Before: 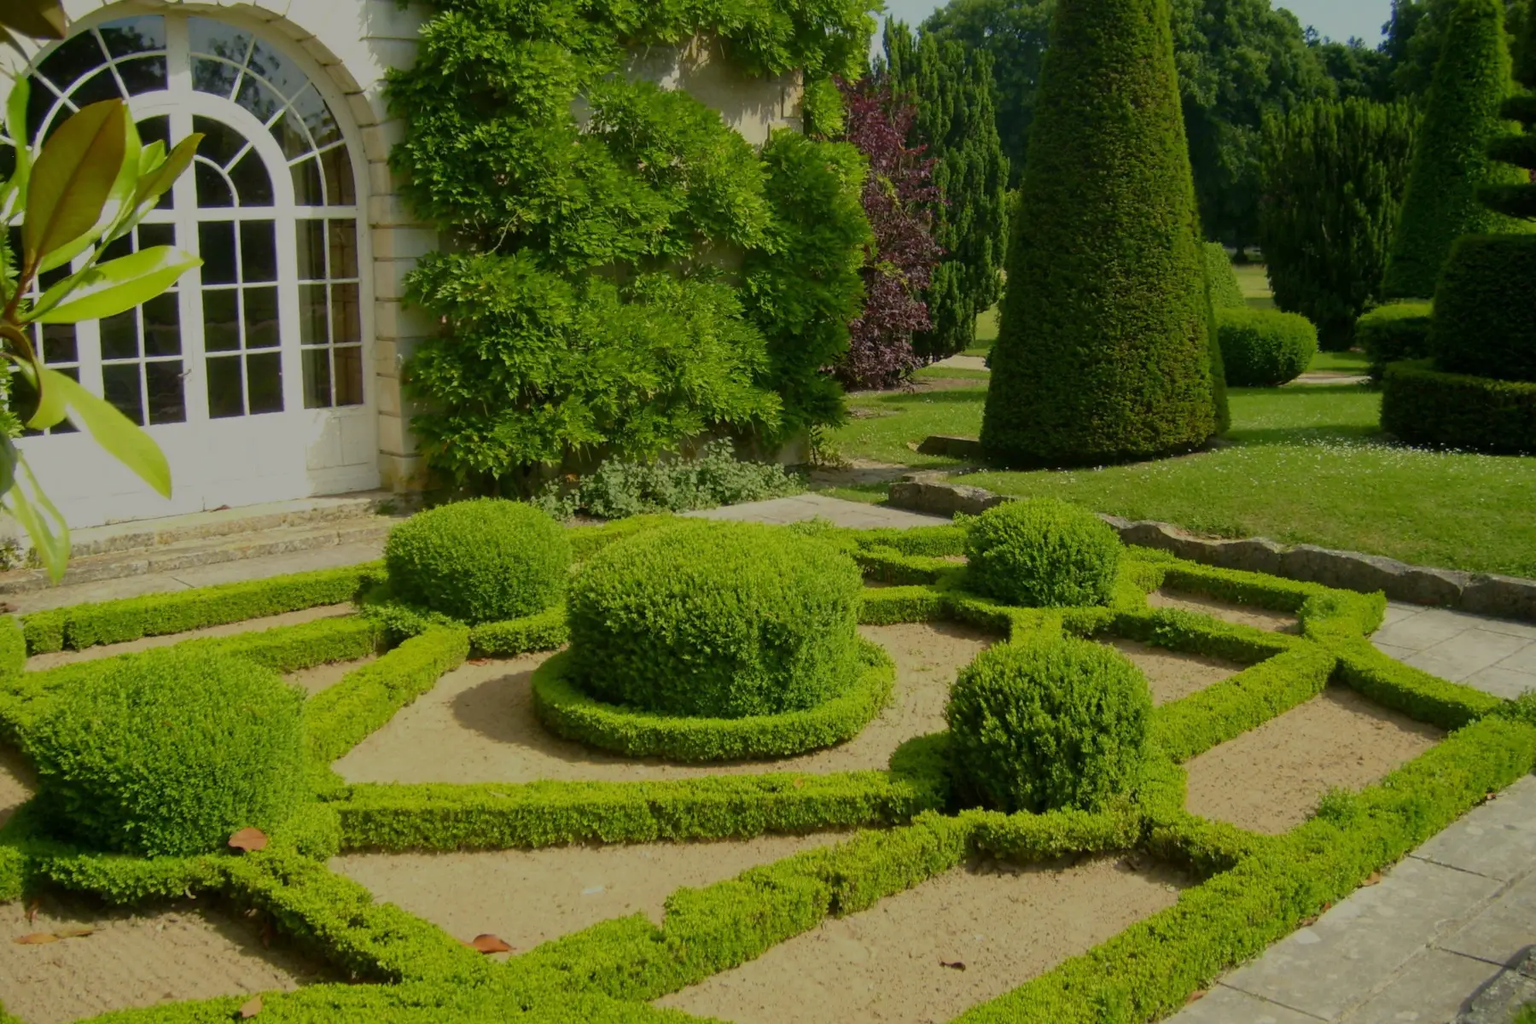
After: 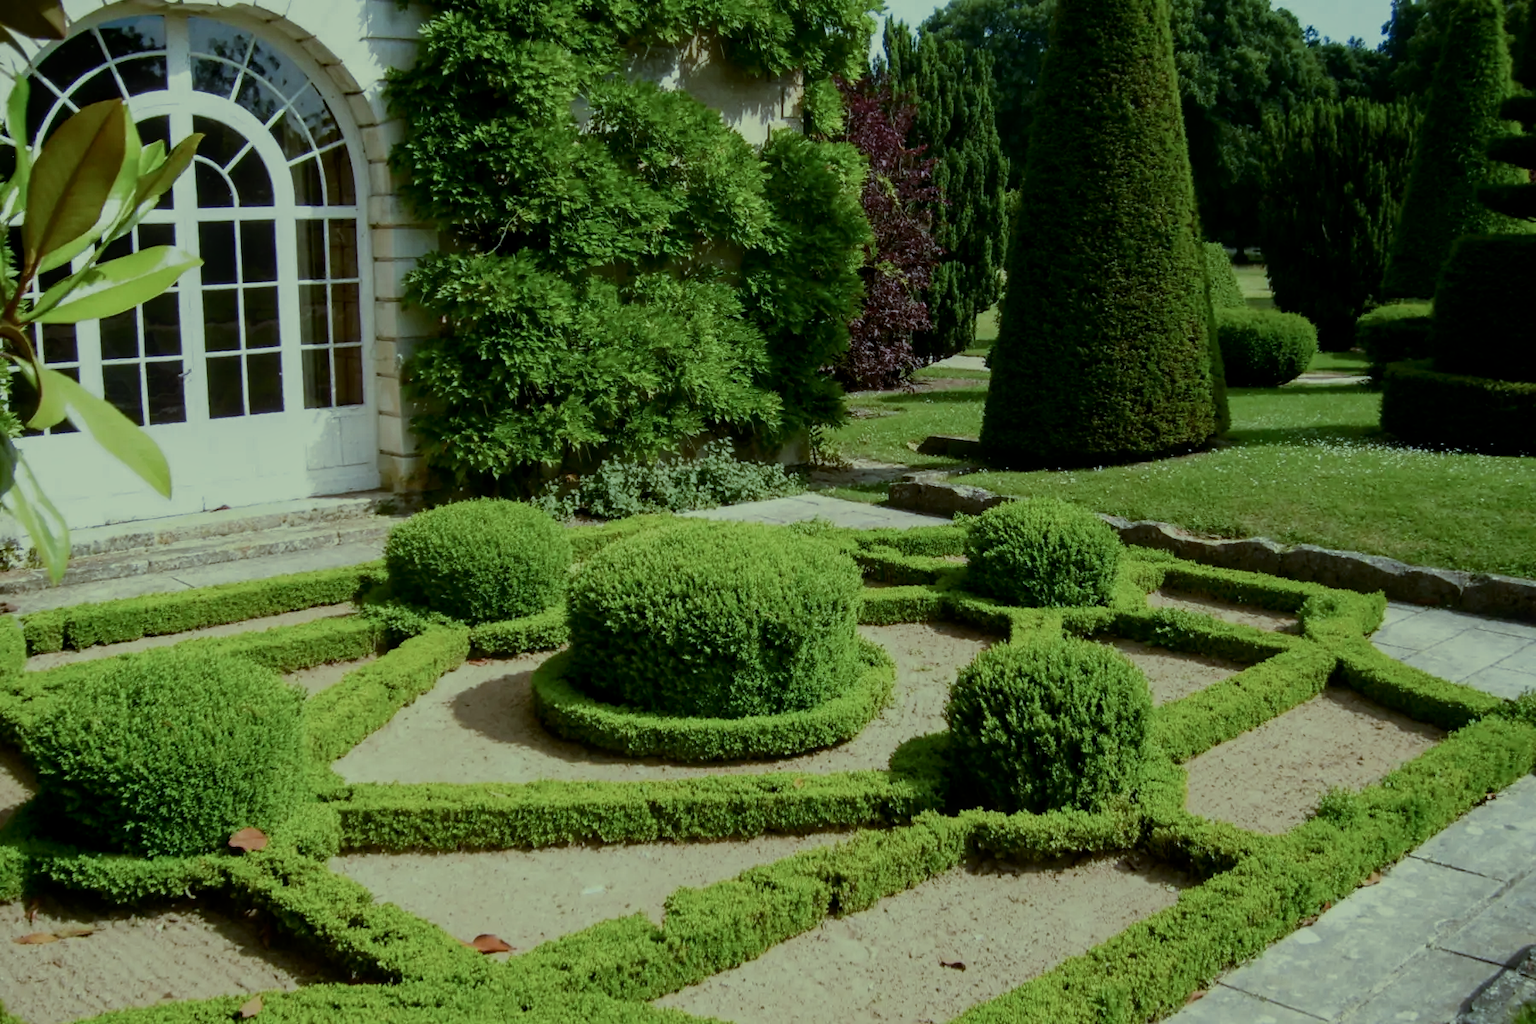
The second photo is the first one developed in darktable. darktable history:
local contrast: detail 117%
filmic rgb: black relative exposure -7.65 EV, white relative exposure 4.56 EV, hardness 3.61
contrast brightness saturation: contrast 0.22
split-toning: shadows › hue 290.82°, shadows › saturation 0.34, highlights › saturation 0.38, balance 0, compress 50%
color correction: highlights a* -9.73, highlights b* -21.22
